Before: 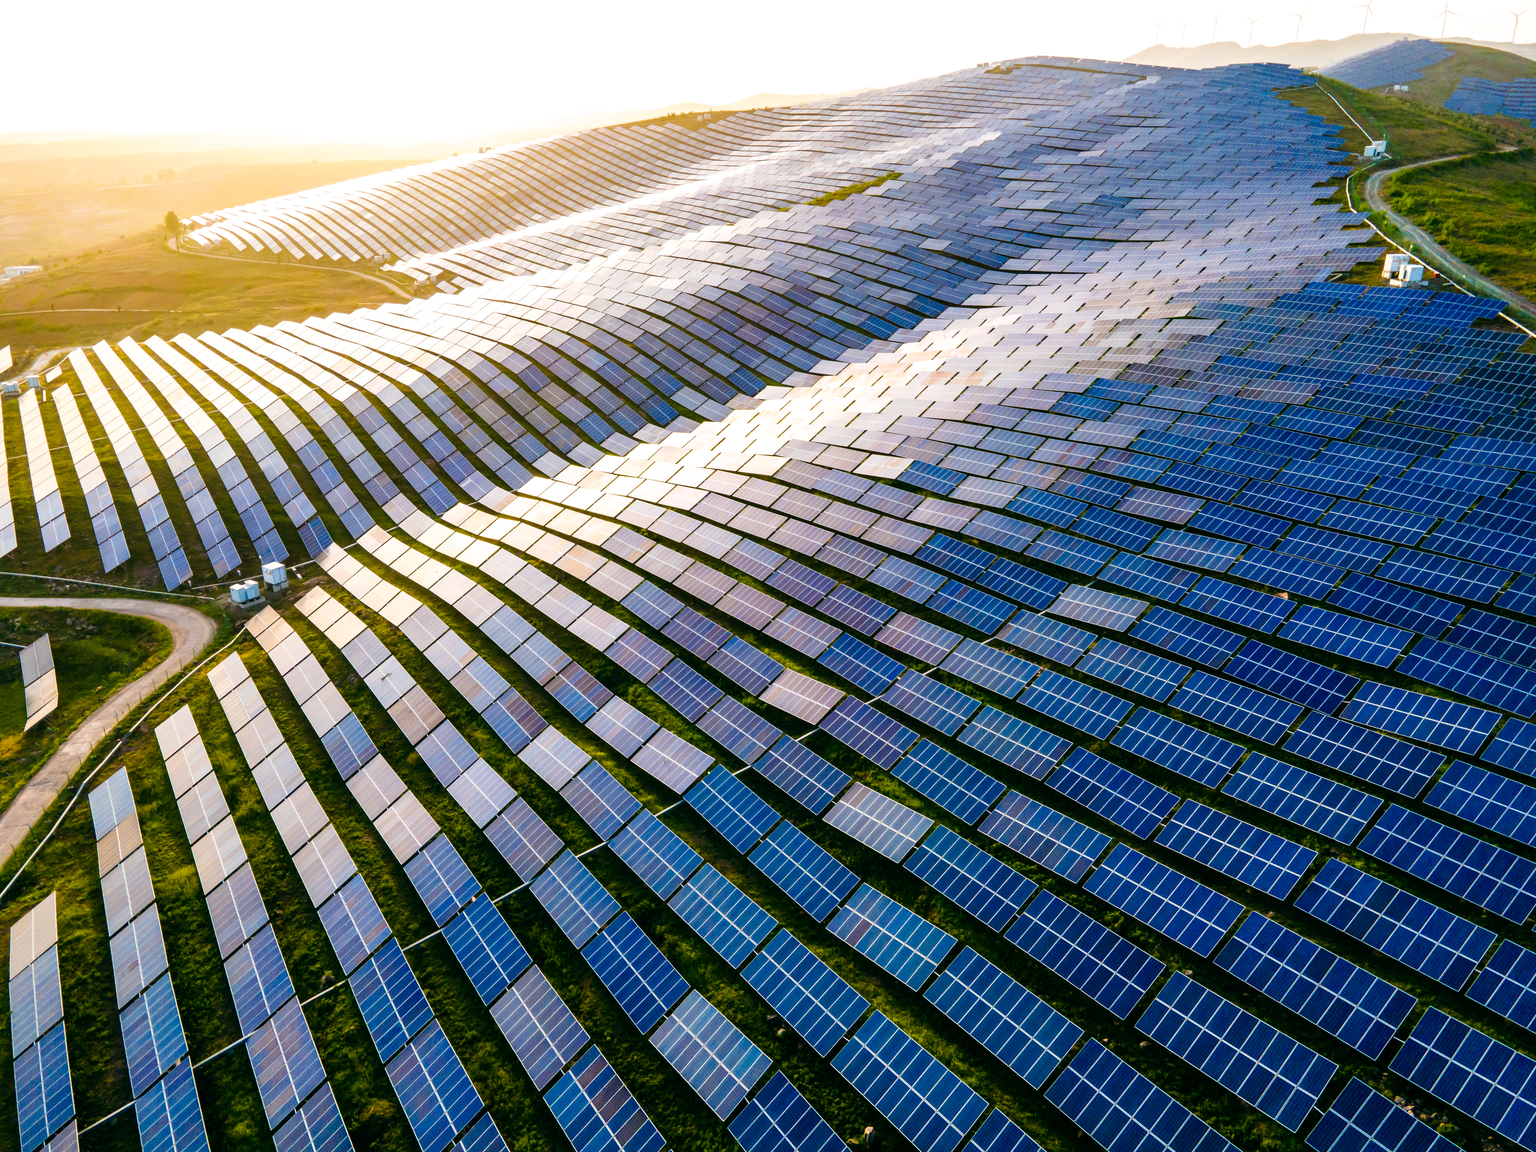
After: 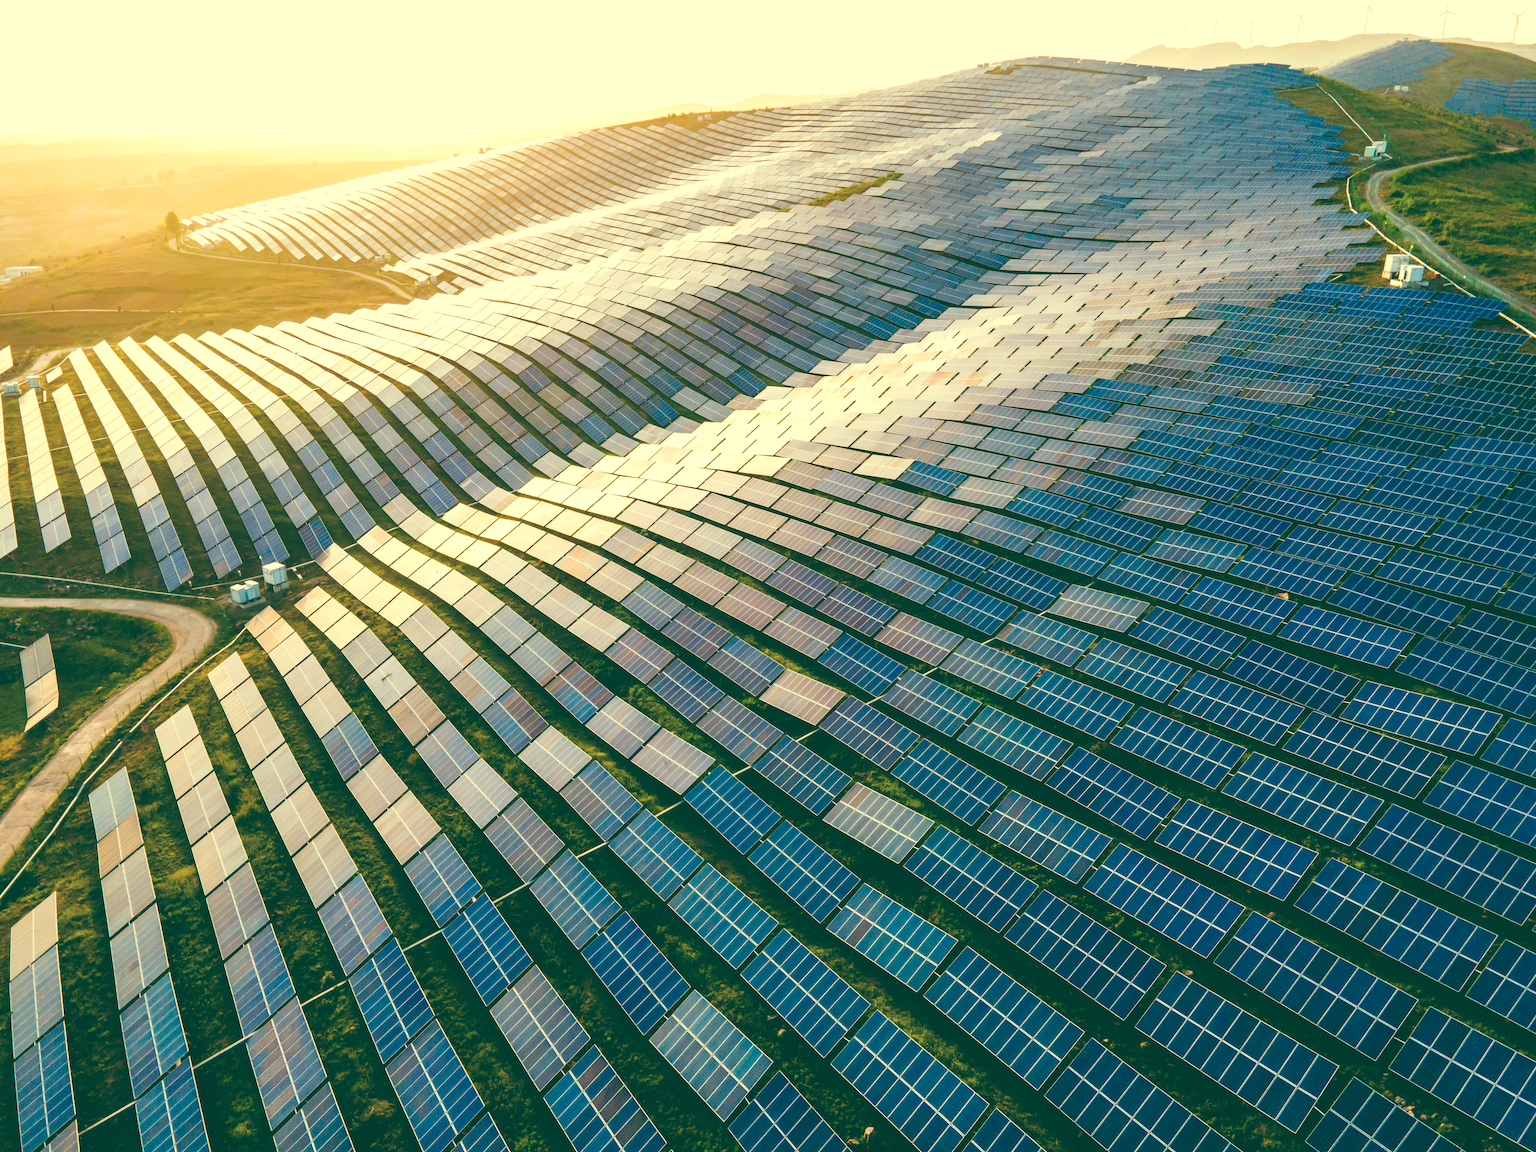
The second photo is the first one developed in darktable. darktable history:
exposure: black level correction -0.041, exposure 0.064 EV, compensate highlight preservation false
color balance: mode lift, gamma, gain (sRGB), lift [1, 0.69, 1, 1], gamma [1, 1.482, 1, 1], gain [1, 1, 1, 0.802]
